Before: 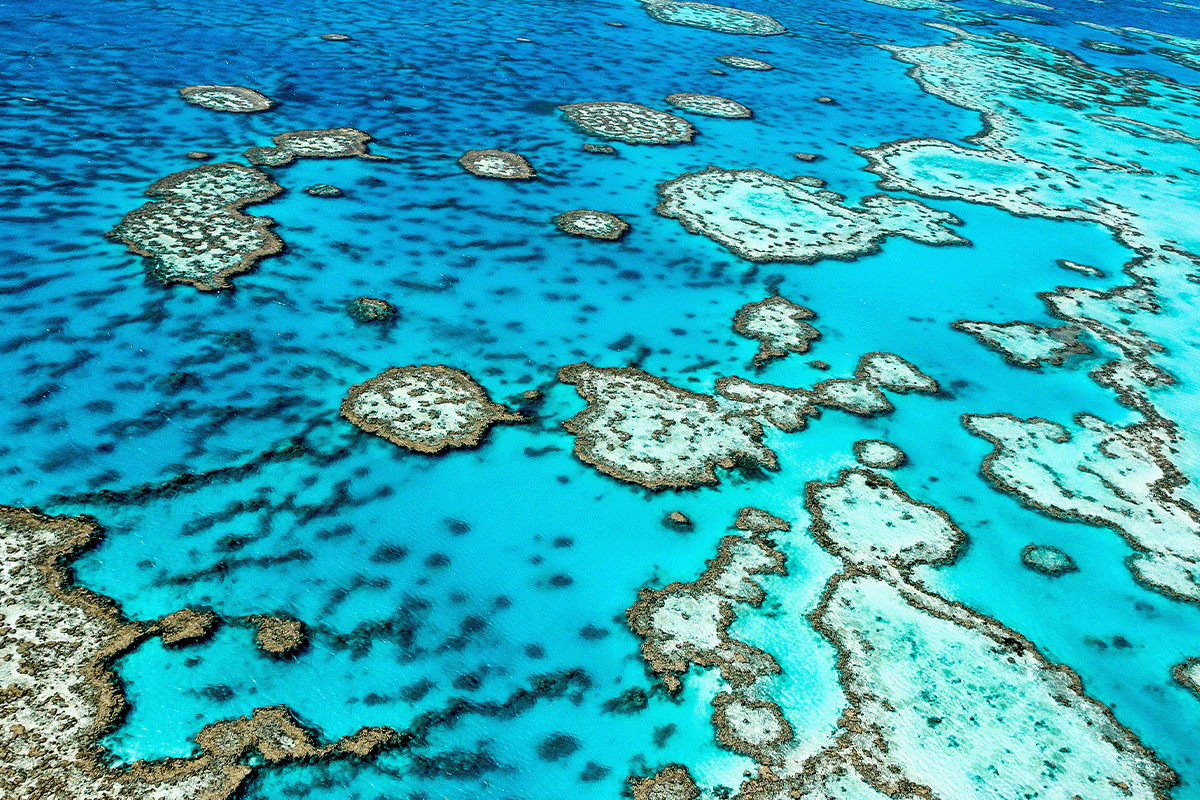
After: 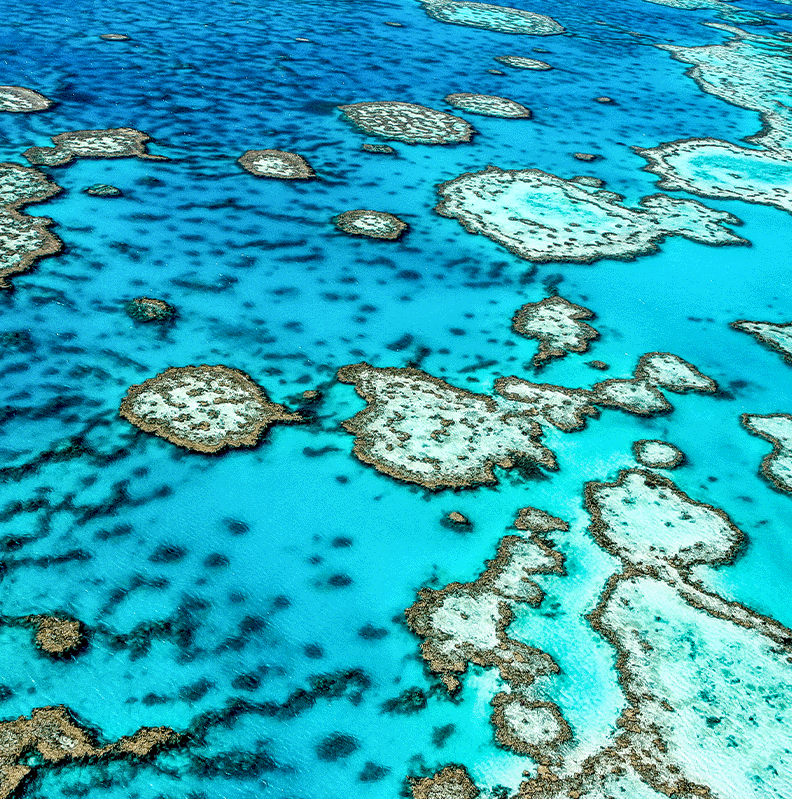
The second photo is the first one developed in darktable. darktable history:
crop and rotate: left 18.442%, right 15.508%
local contrast: on, module defaults
